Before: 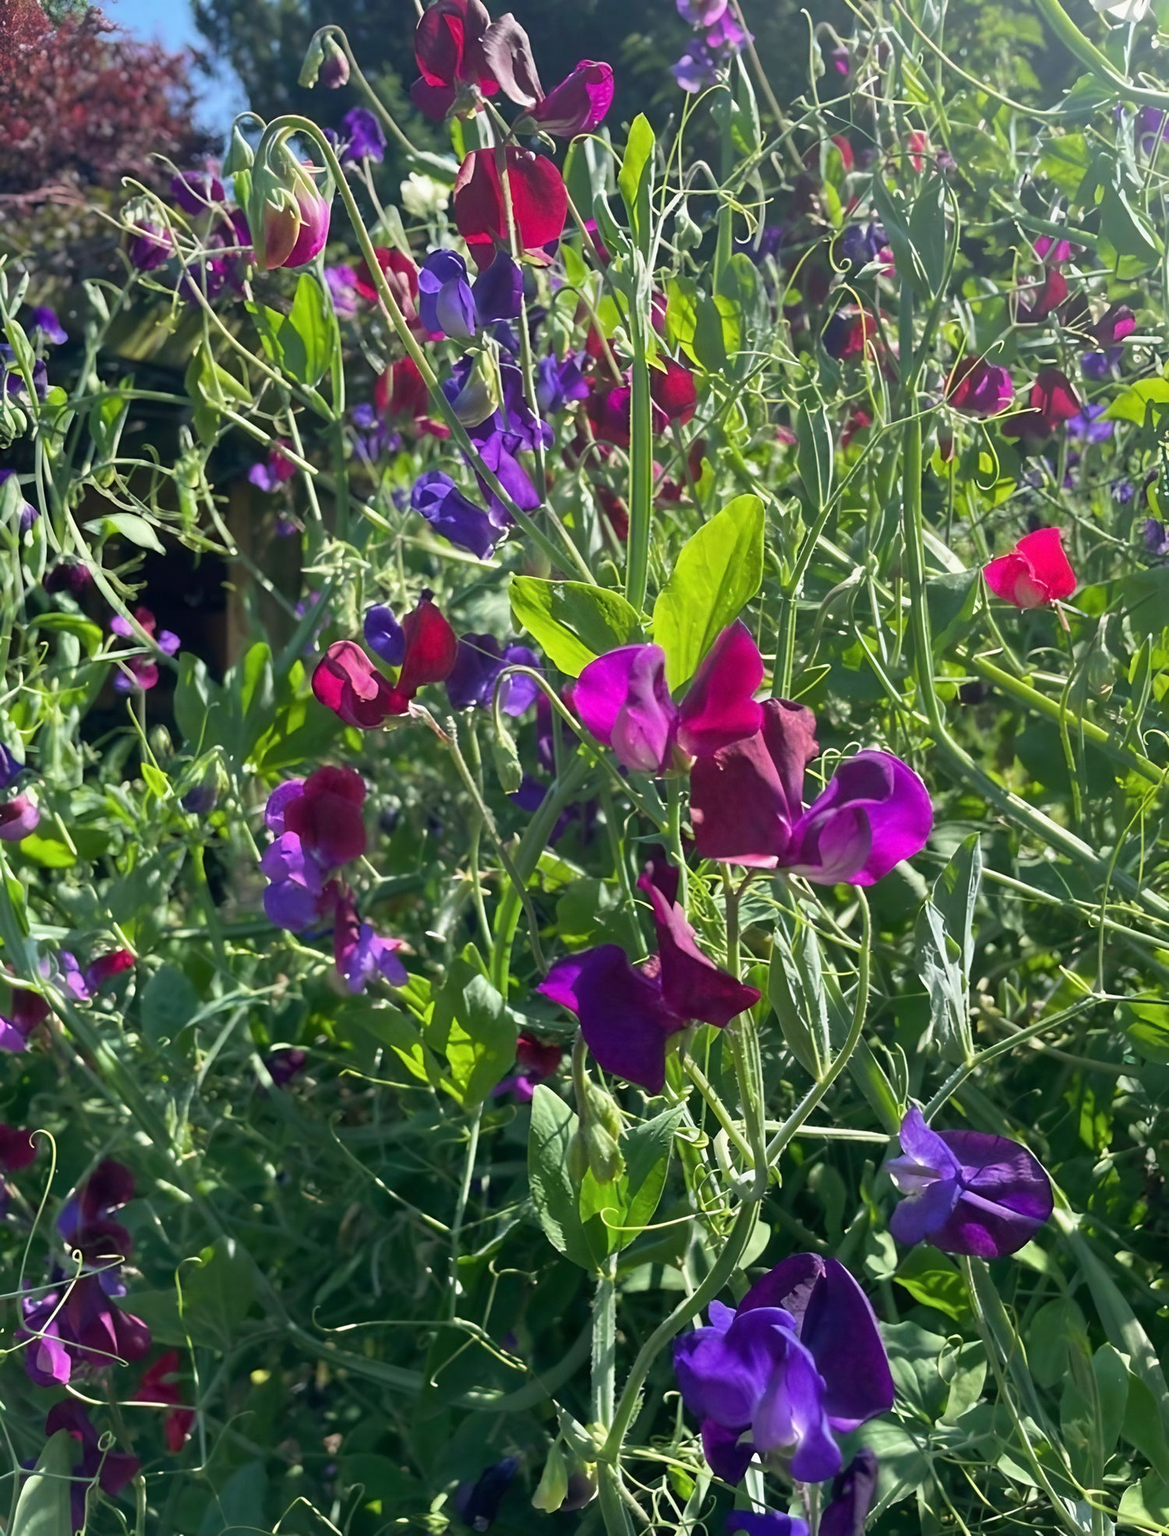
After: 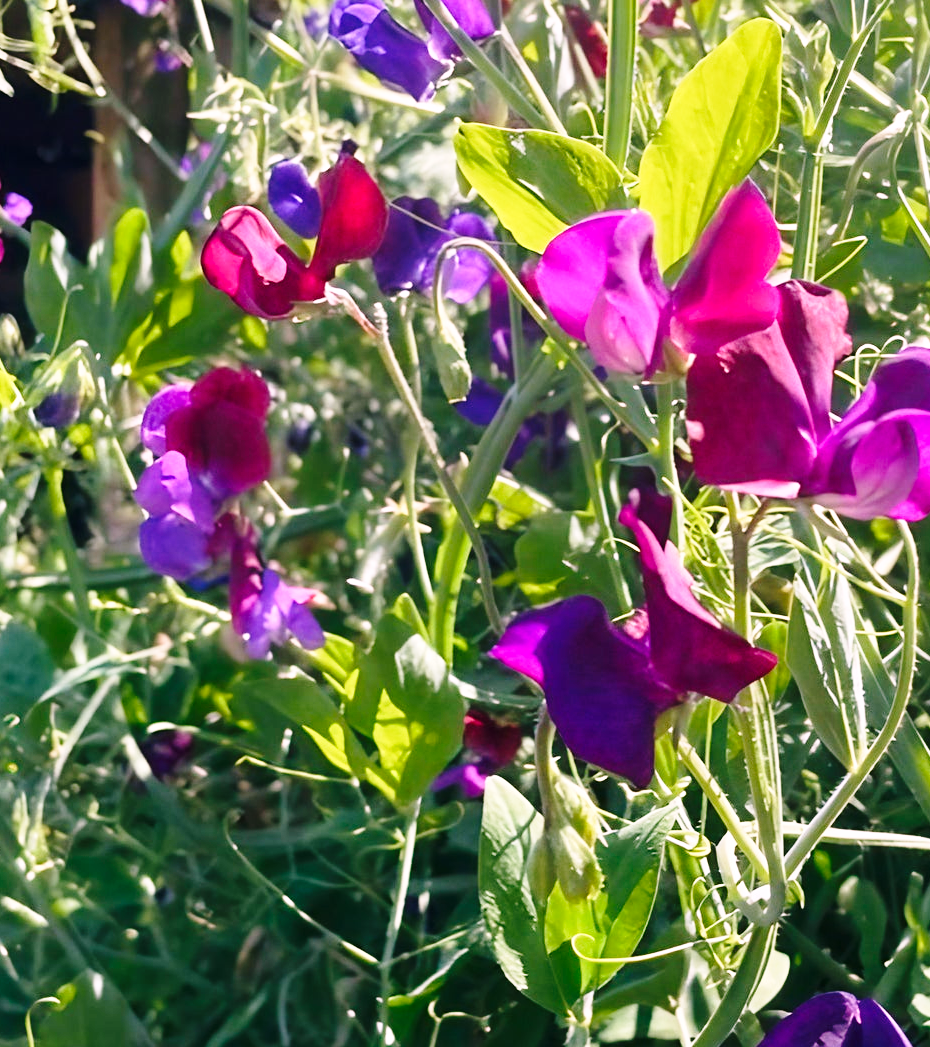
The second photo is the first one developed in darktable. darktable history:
base curve: curves: ch0 [(0, 0) (0.028, 0.03) (0.121, 0.232) (0.46, 0.748) (0.859, 0.968) (1, 1)], preserve colors none
crop: left 13.312%, top 31.28%, right 24.627%, bottom 15.582%
white balance: red 1.188, blue 1.11
